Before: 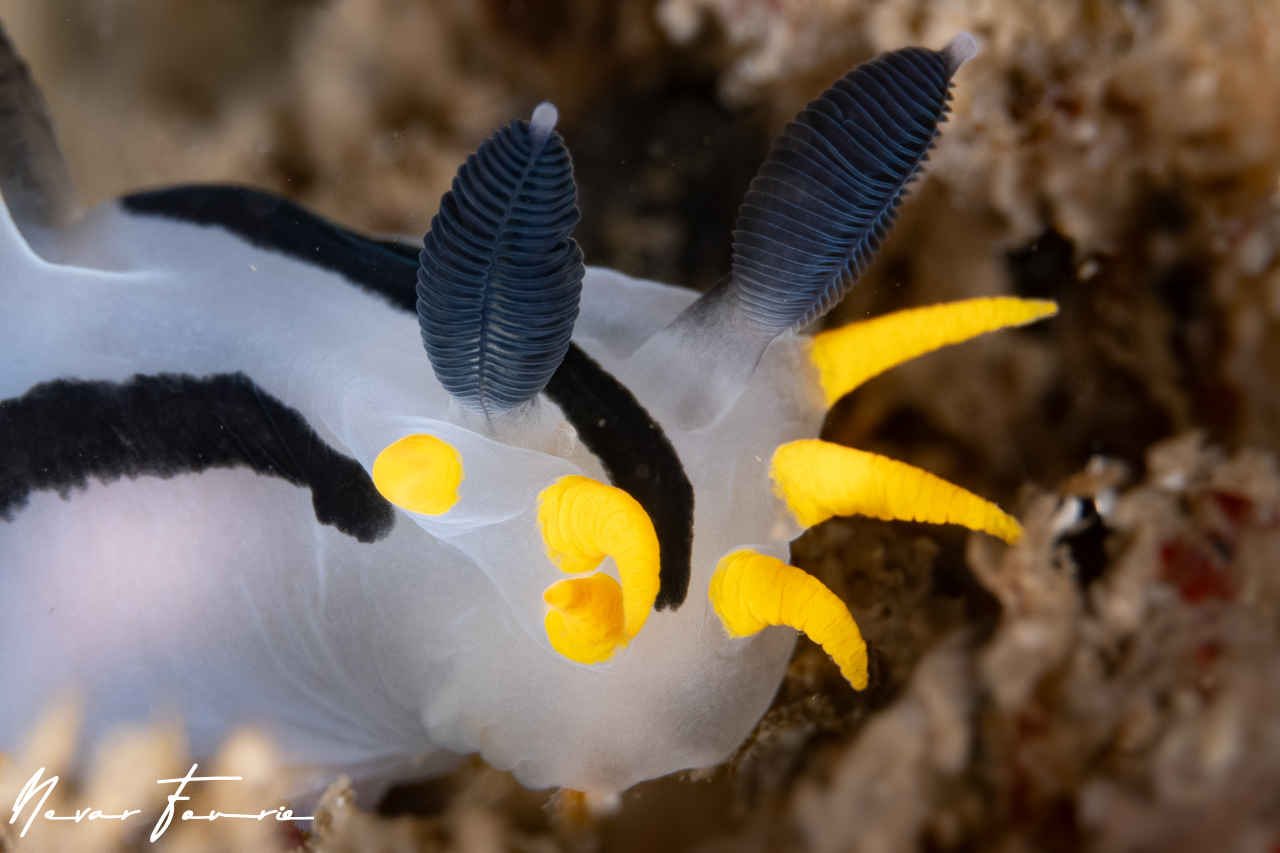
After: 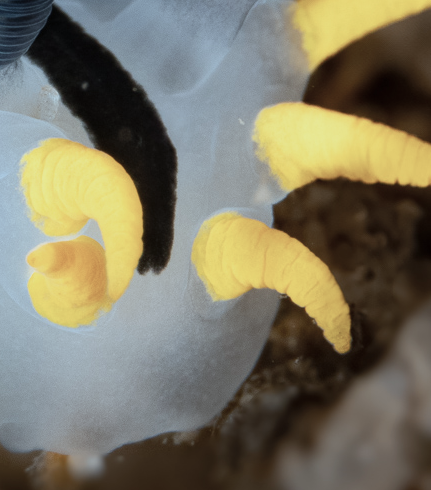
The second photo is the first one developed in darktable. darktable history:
color correction: highlights a* -12.47, highlights b* -17.81, saturation 0.711
crop: left 40.405%, top 39.576%, right 25.912%, bottom 2.934%
